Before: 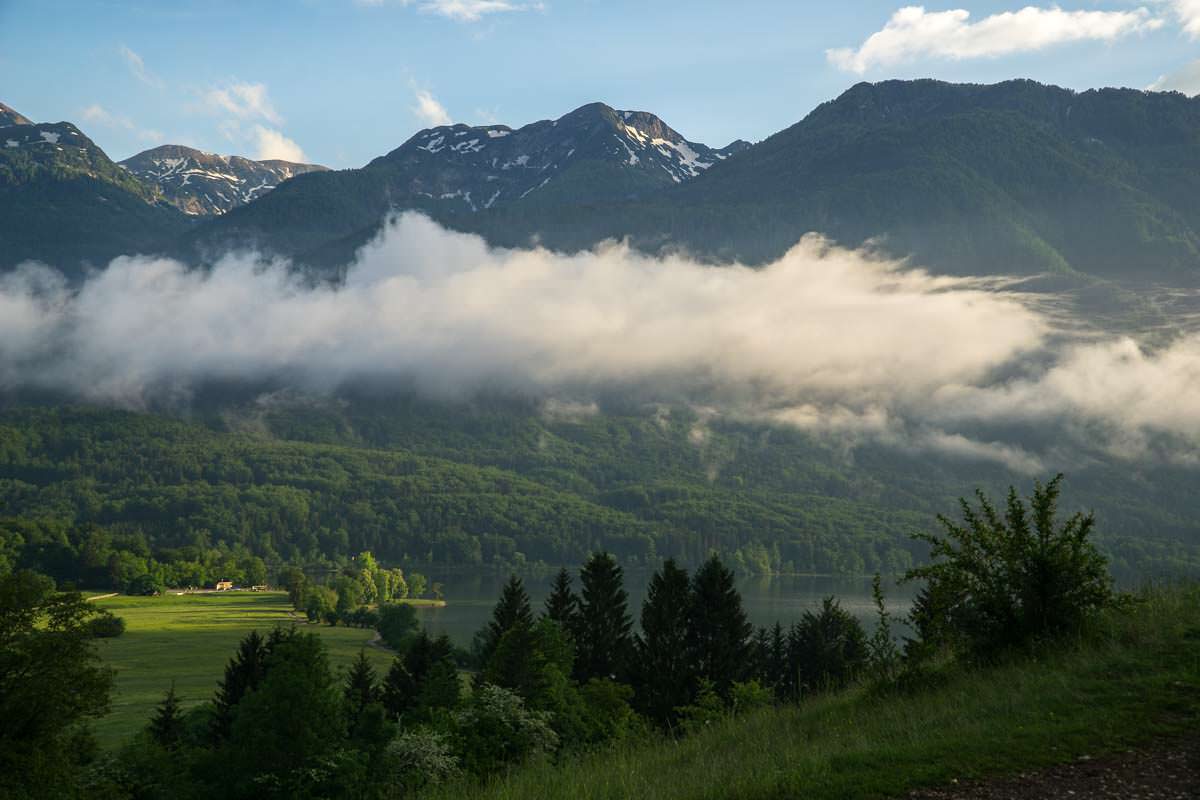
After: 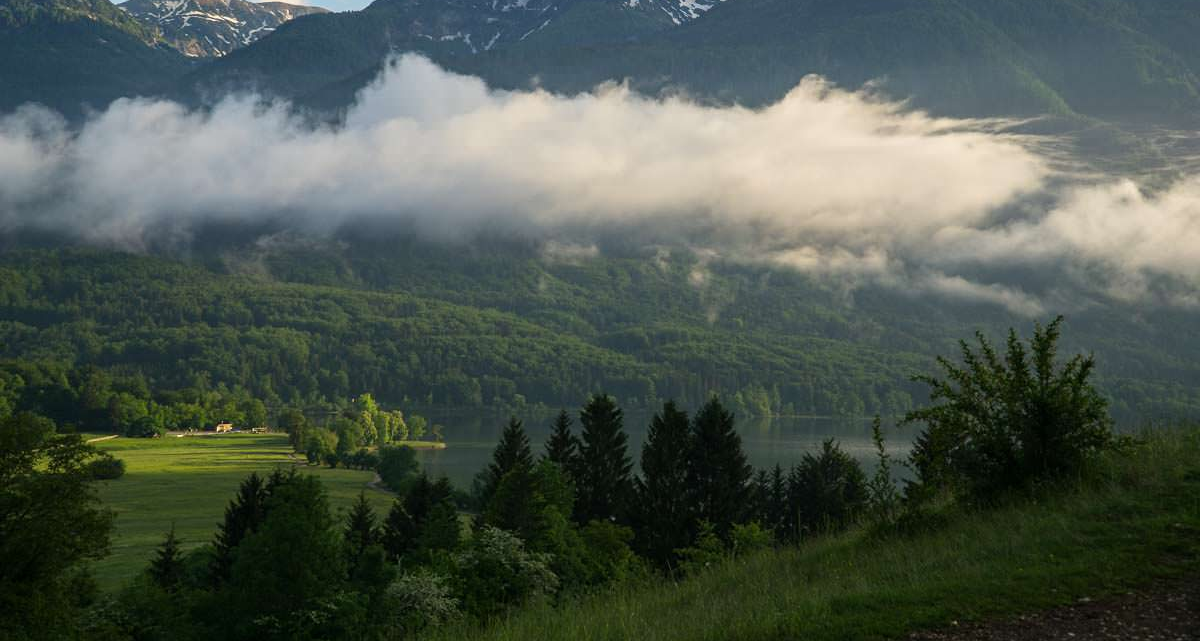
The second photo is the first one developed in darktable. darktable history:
crop and rotate: top 19.871%
